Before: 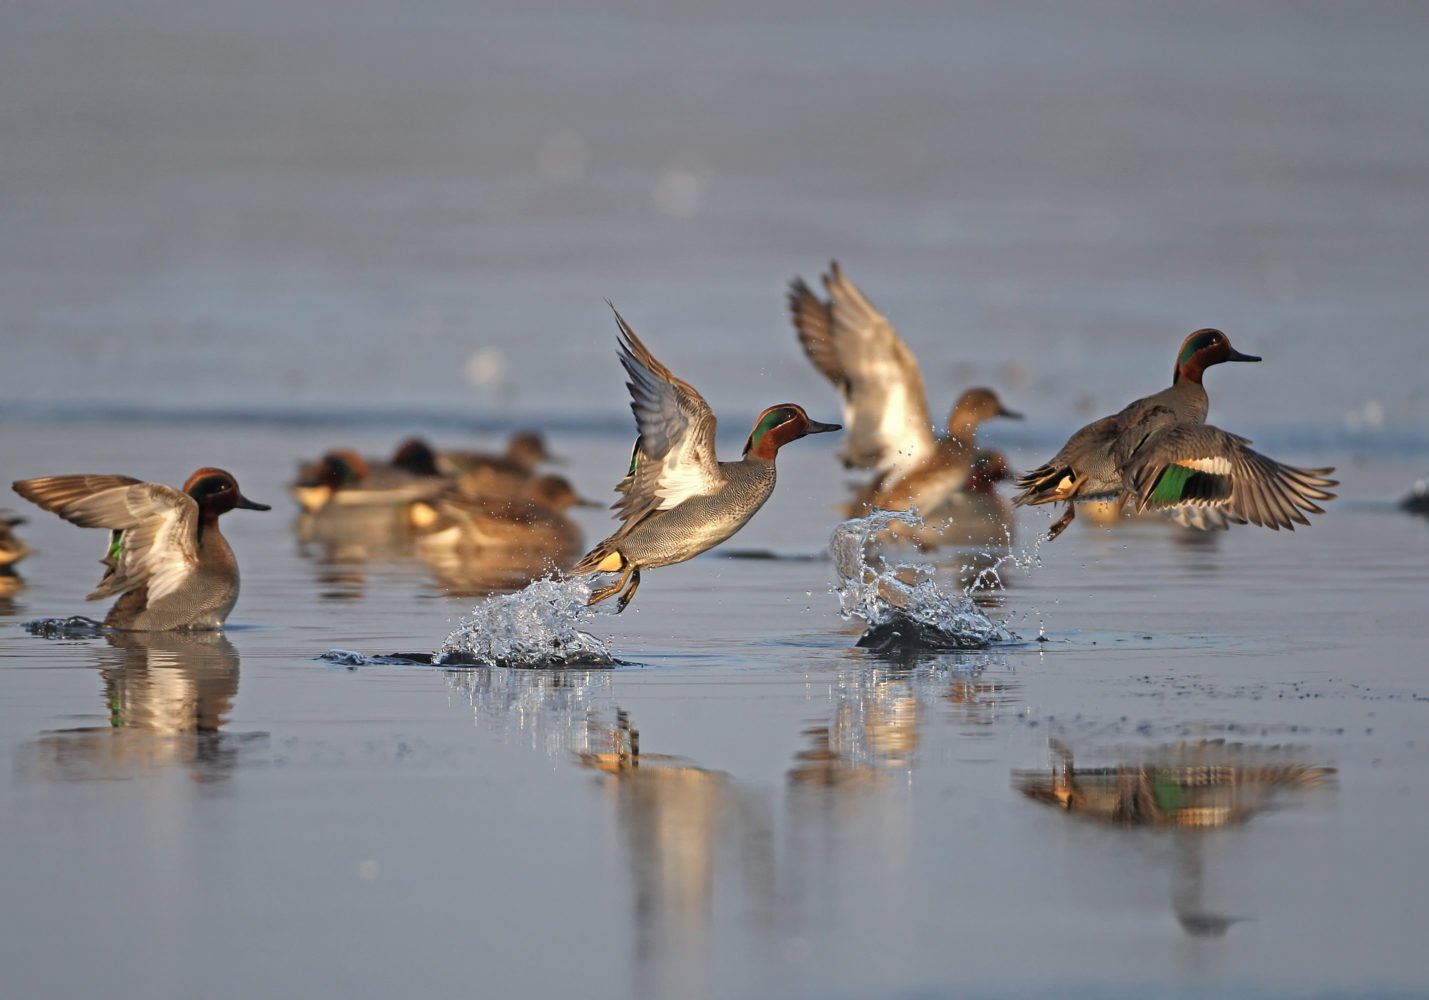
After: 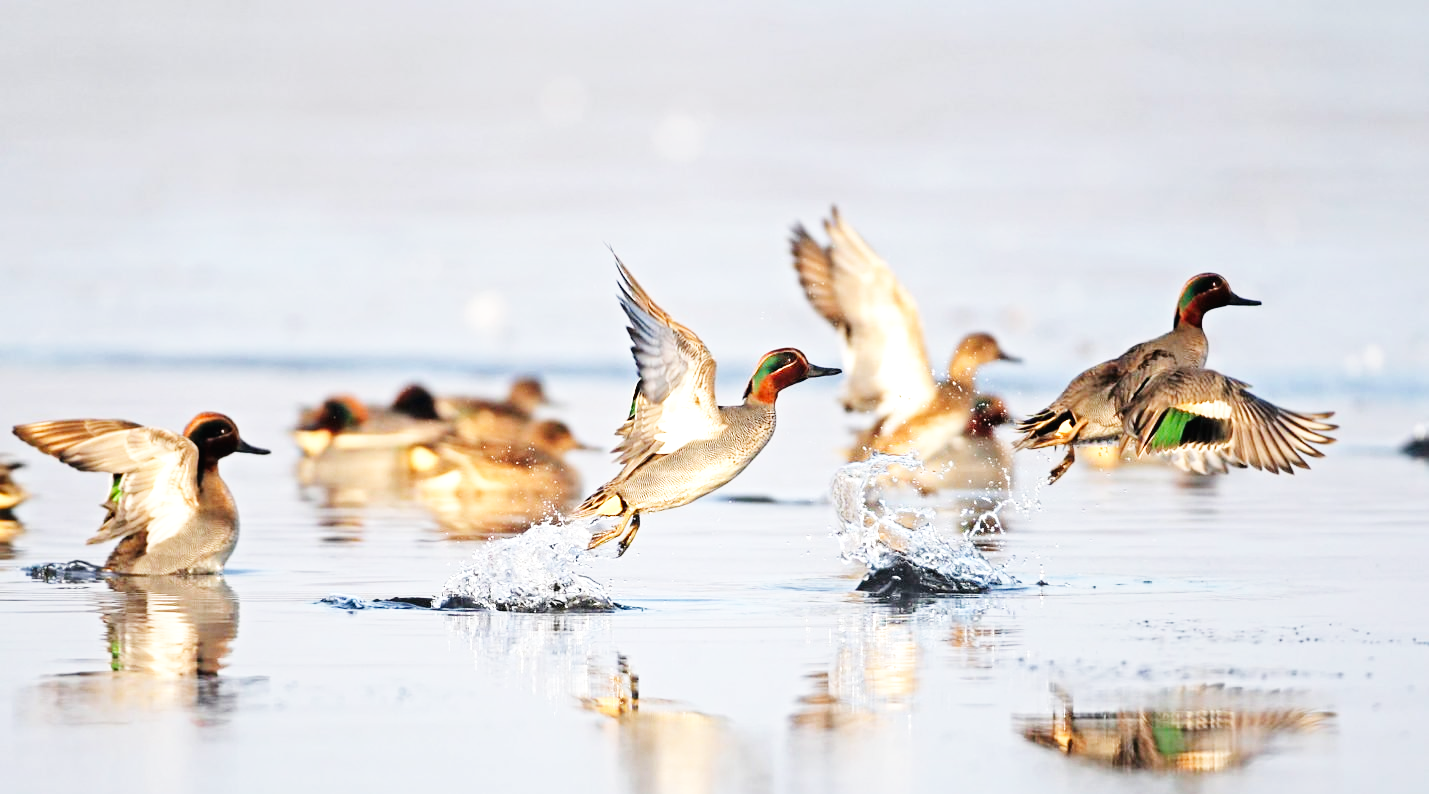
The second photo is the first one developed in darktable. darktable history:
base curve: curves: ch0 [(0, 0.003) (0.001, 0.002) (0.006, 0.004) (0.02, 0.022) (0.048, 0.086) (0.094, 0.234) (0.162, 0.431) (0.258, 0.629) (0.385, 0.8) (0.548, 0.918) (0.751, 0.988) (1, 1)], preserve colors none
crop and rotate: top 5.648%, bottom 14.95%
tone equalizer: -8 EV -0.779 EV, -7 EV -0.67 EV, -6 EV -0.606 EV, -5 EV -0.415 EV, -3 EV 0.378 EV, -2 EV 0.6 EV, -1 EV 0.689 EV, +0 EV 0.759 EV
